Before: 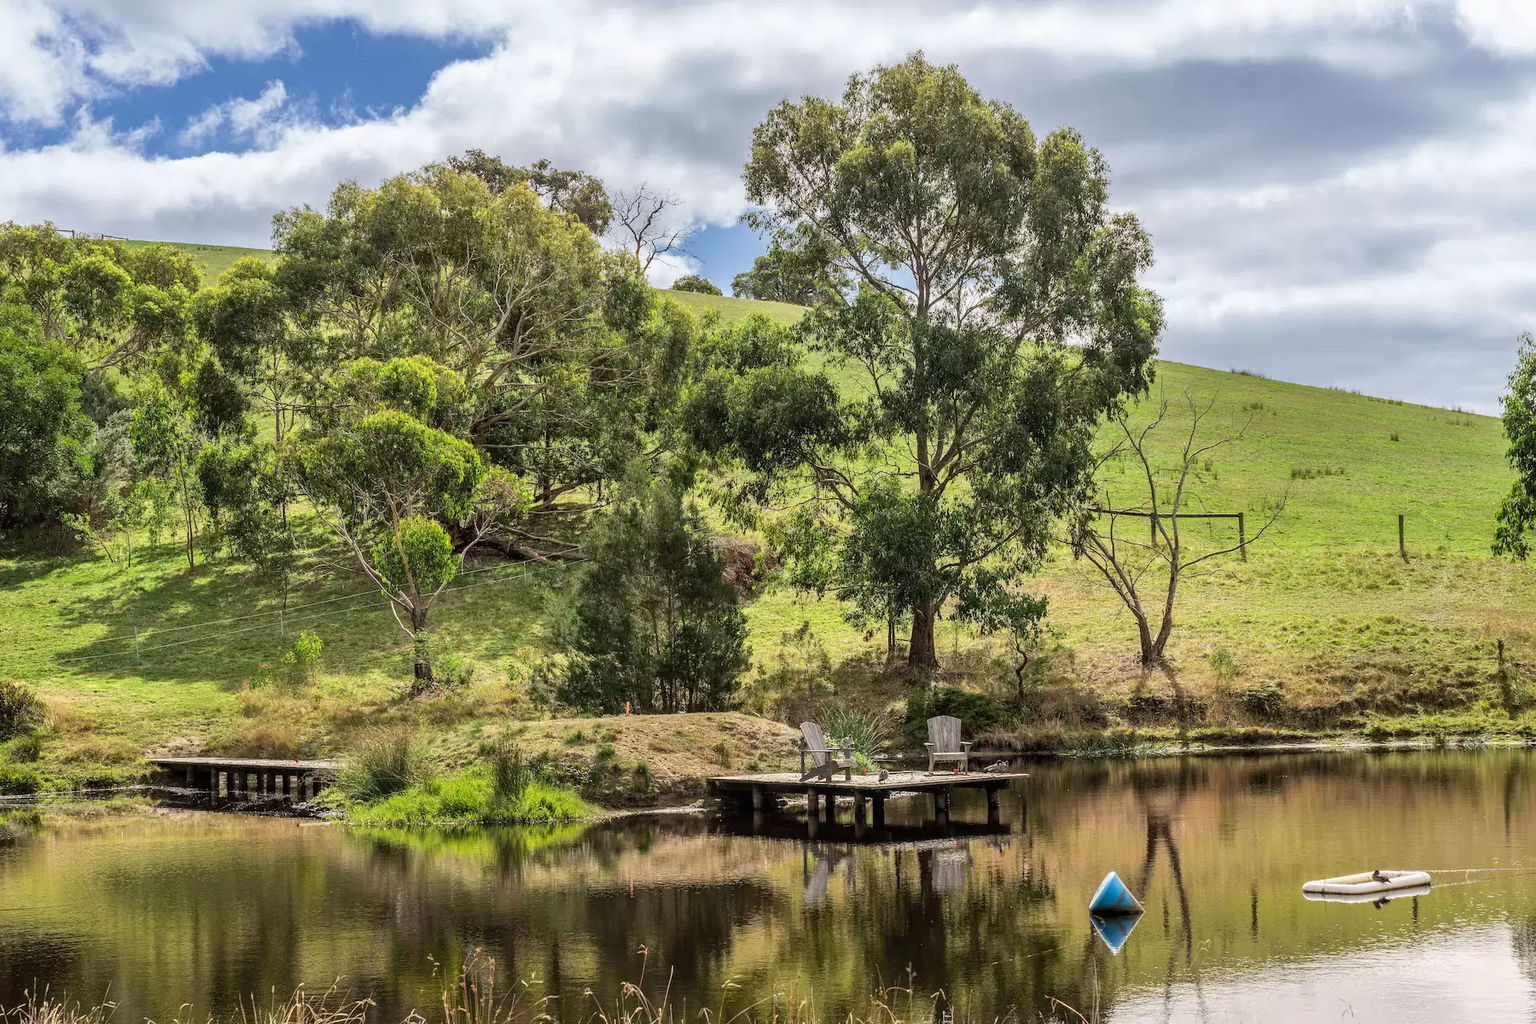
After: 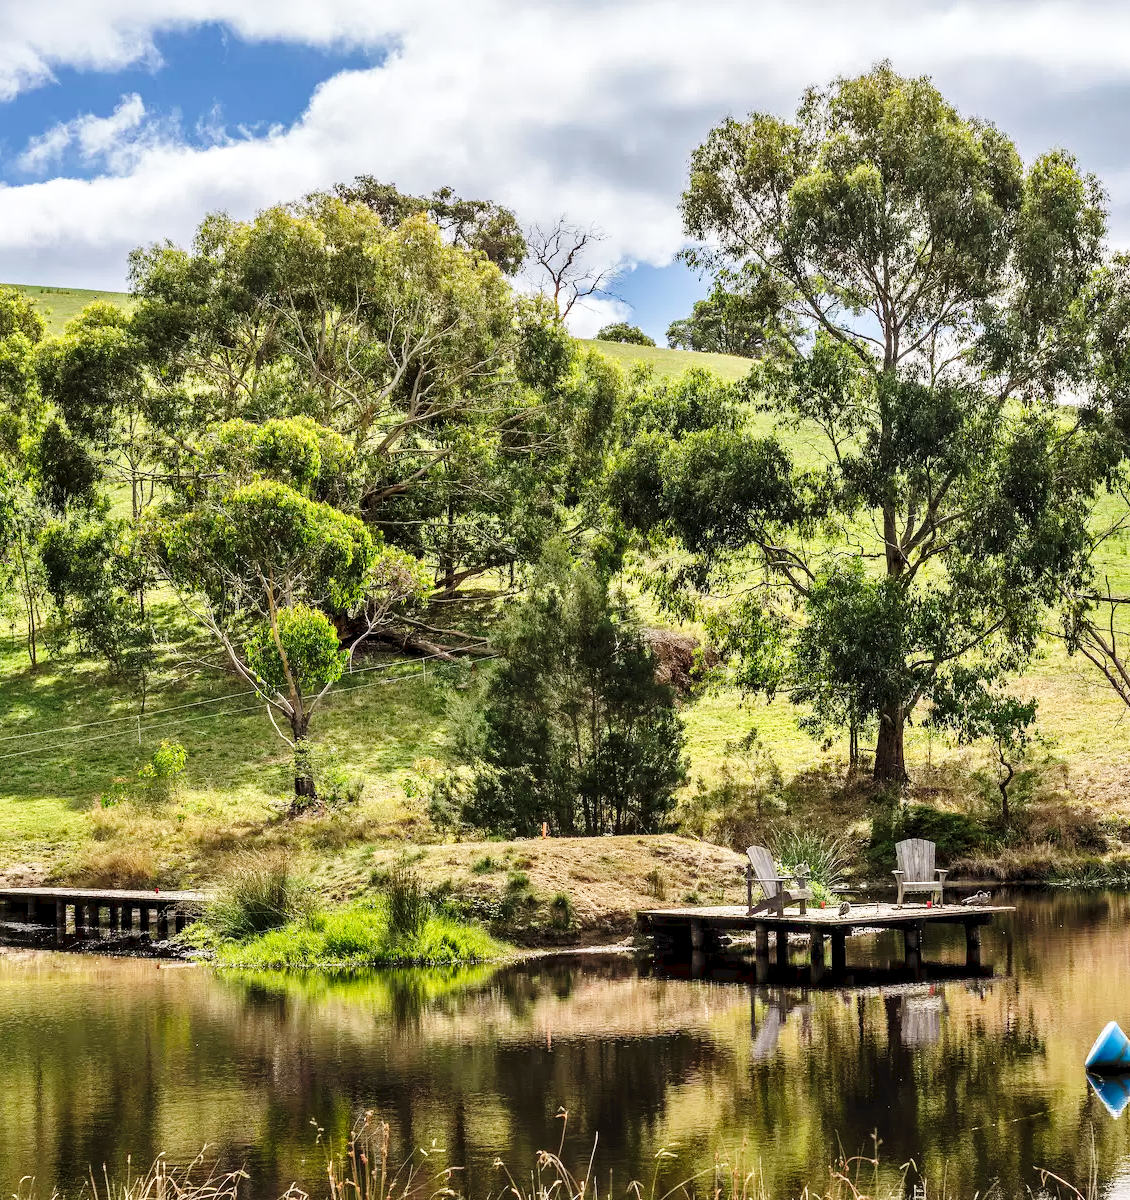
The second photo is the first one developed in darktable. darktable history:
tone curve: curves: ch0 [(0, 0) (0.003, 0.04) (0.011, 0.04) (0.025, 0.043) (0.044, 0.049) (0.069, 0.066) (0.1, 0.095) (0.136, 0.121) (0.177, 0.154) (0.224, 0.211) (0.277, 0.281) (0.335, 0.358) (0.399, 0.452) (0.468, 0.54) (0.543, 0.628) (0.623, 0.721) (0.709, 0.801) (0.801, 0.883) (0.898, 0.948) (1, 1)], preserve colors none
crop: left 10.644%, right 26.528%
contrast equalizer: octaves 7, y [[0.6 ×6], [0.55 ×6], [0 ×6], [0 ×6], [0 ×6]], mix 0.29
